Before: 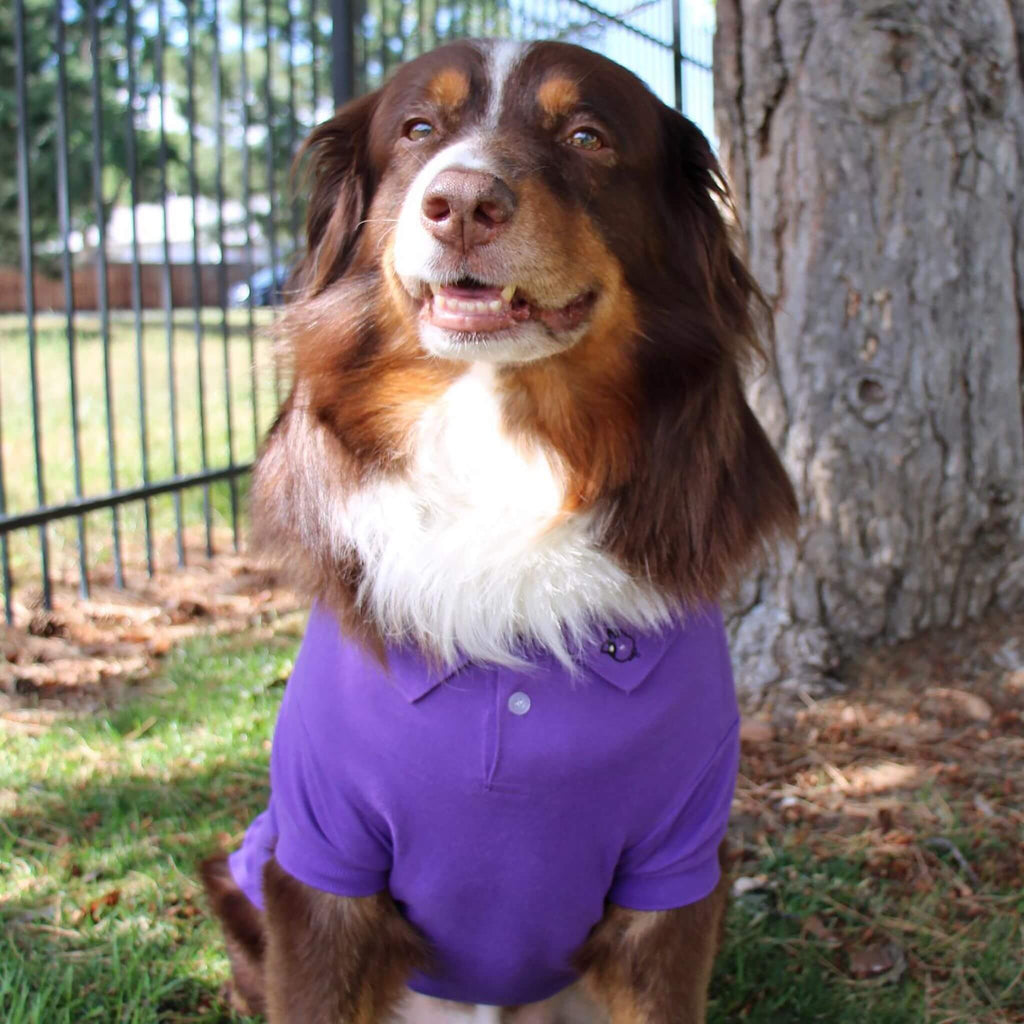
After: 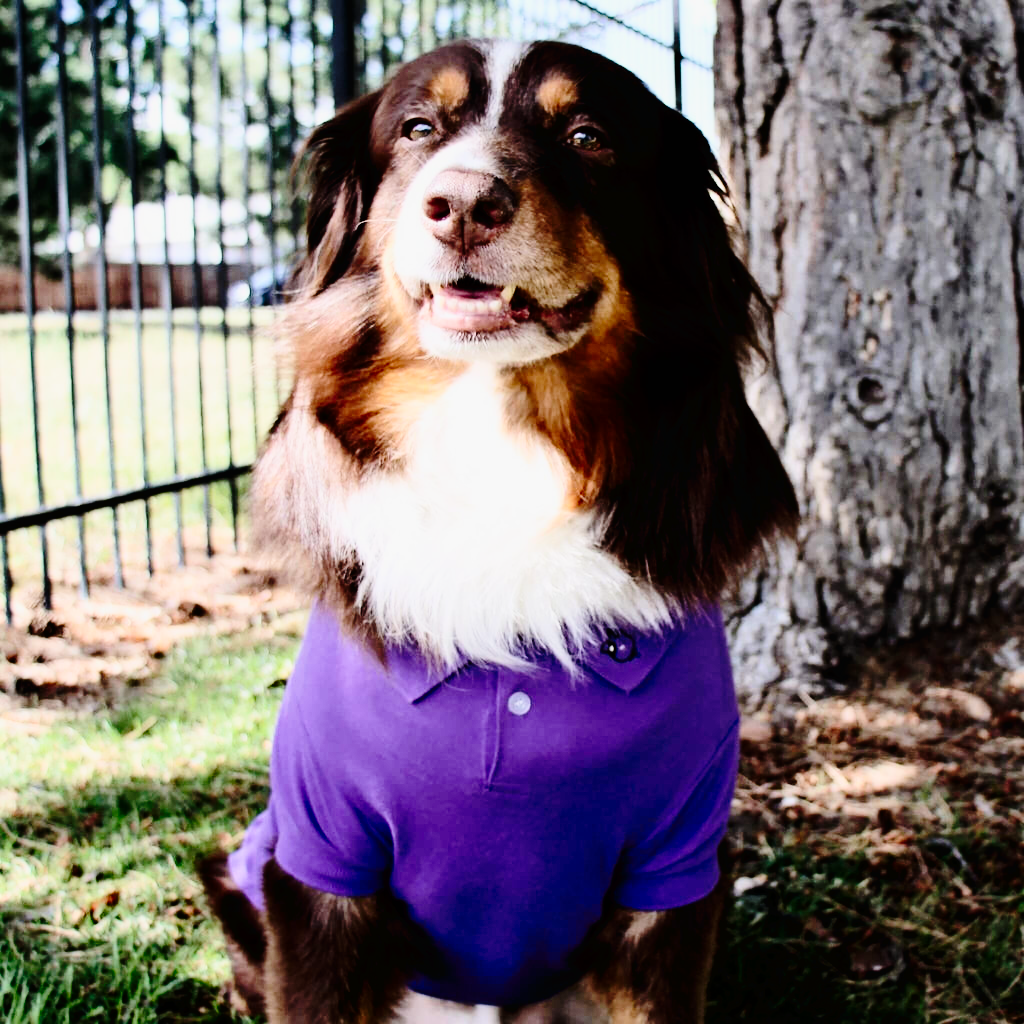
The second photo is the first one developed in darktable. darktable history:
contrast brightness saturation: contrast 0.28
tone curve: curves: ch0 [(0, 0) (0.003, 0.01) (0.011, 0.01) (0.025, 0.011) (0.044, 0.019) (0.069, 0.032) (0.1, 0.054) (0.136, 0.088) (0.177, 0.138) (0.224, 0.214) (0.277, 0.297) (0.335, 0.391) (0.399, 0.469) (0.468, 0.551) (0.543, 0.622) (0.623, 0.699) (0.709, 0.775) (0.801, 0.85) (0.898, 0.929) (1, 1)], preserve colors none
filmic rgb: black relative exposure -5 EV, hardness 2.88, contrast 1.4, highlights saturation mix -20%
